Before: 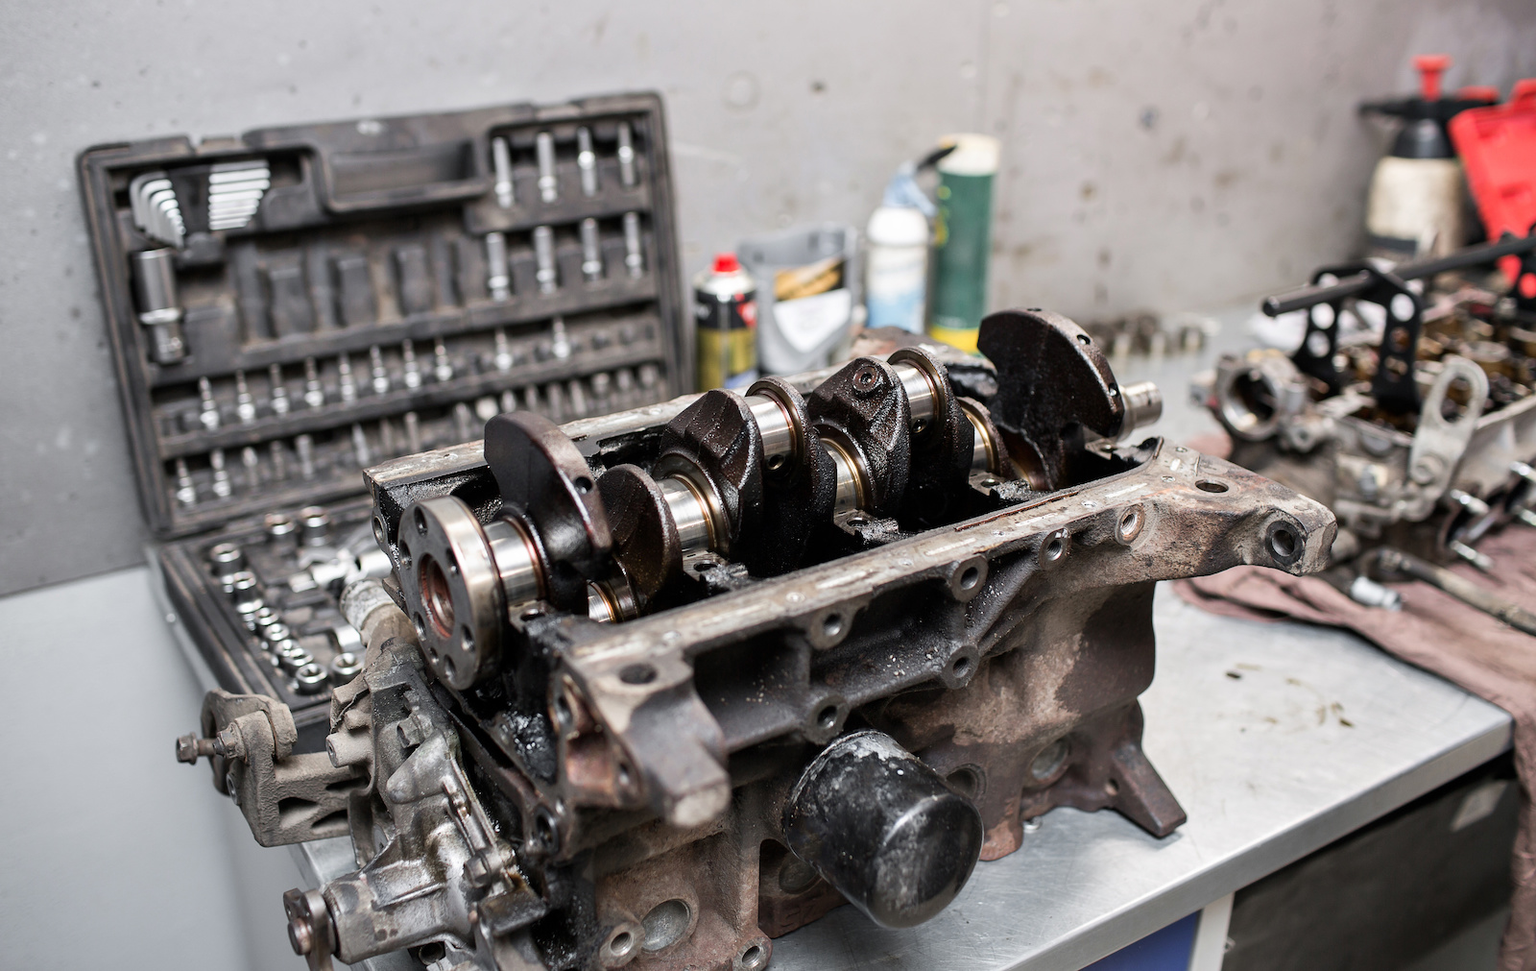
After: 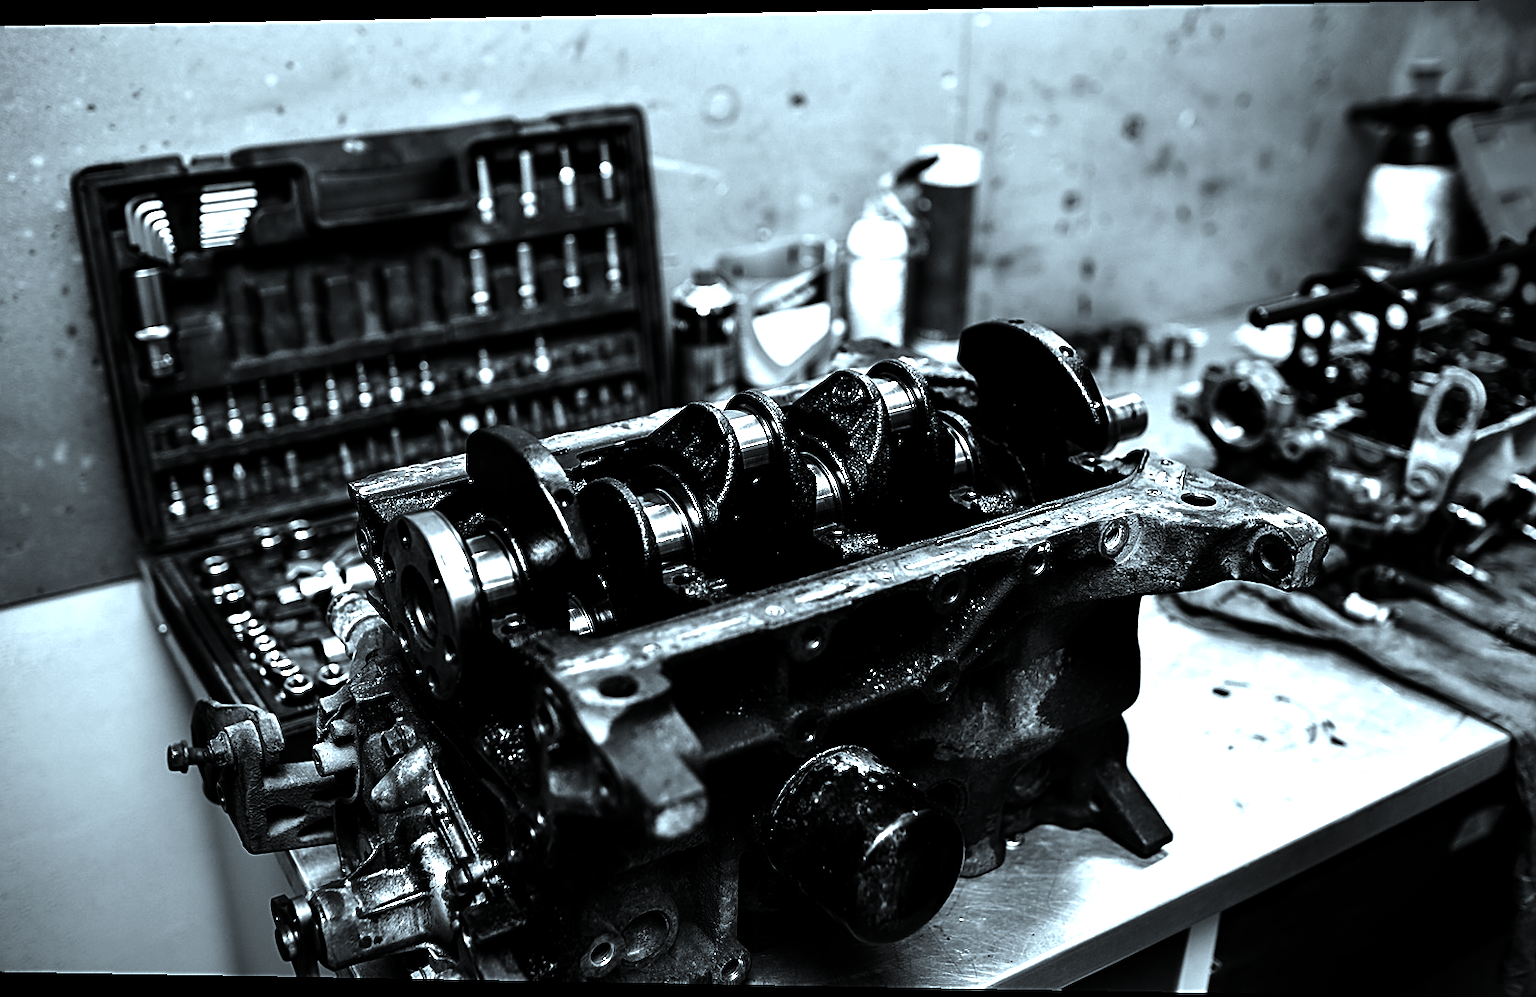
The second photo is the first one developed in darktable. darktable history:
sharpen: on, module defaults
contrast brightness saturation: contrast 0.02, brightness -1, saturation -1
color correction: highlights a* -12.64, highlights b* -18.1, saturation 0.7
rotate and perspective: lens shift (horizontal) -0.055, automatic cropping off
tone equalizer: -8 EV -0.75 EV, -7 EV -0.7 EV, -6 EV -0.6 EV, -5 EV -0.4 EV, -3 EV 0.4 EV, -2 EV 0.6 EV, -1 EV 0.7 EV, +0 EV 0.75 EV, edges refinement/feathering 500, mask exposure compensation -1.57 EV, preserve details no
